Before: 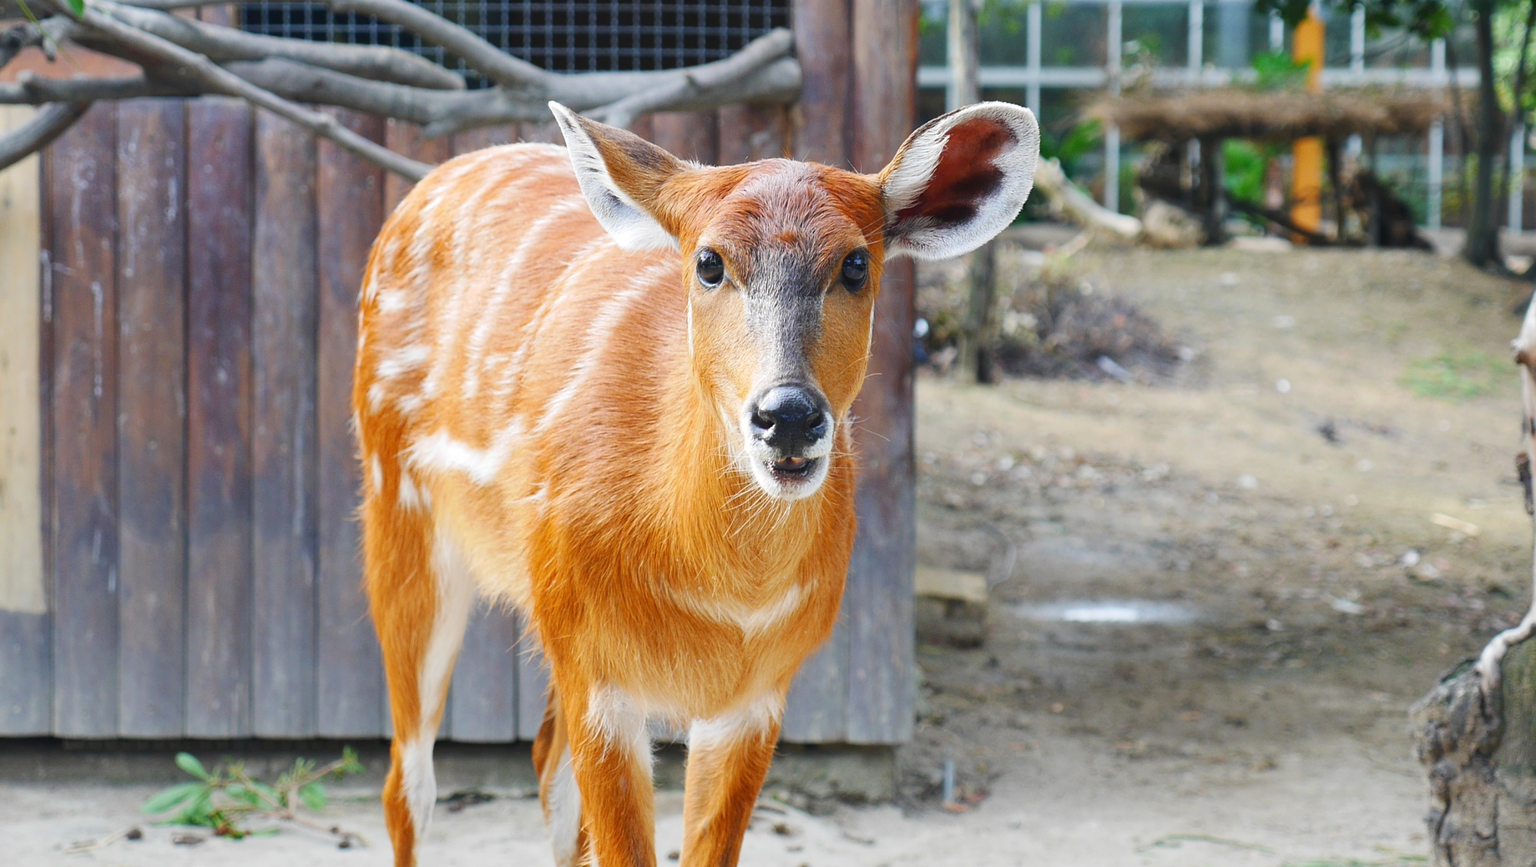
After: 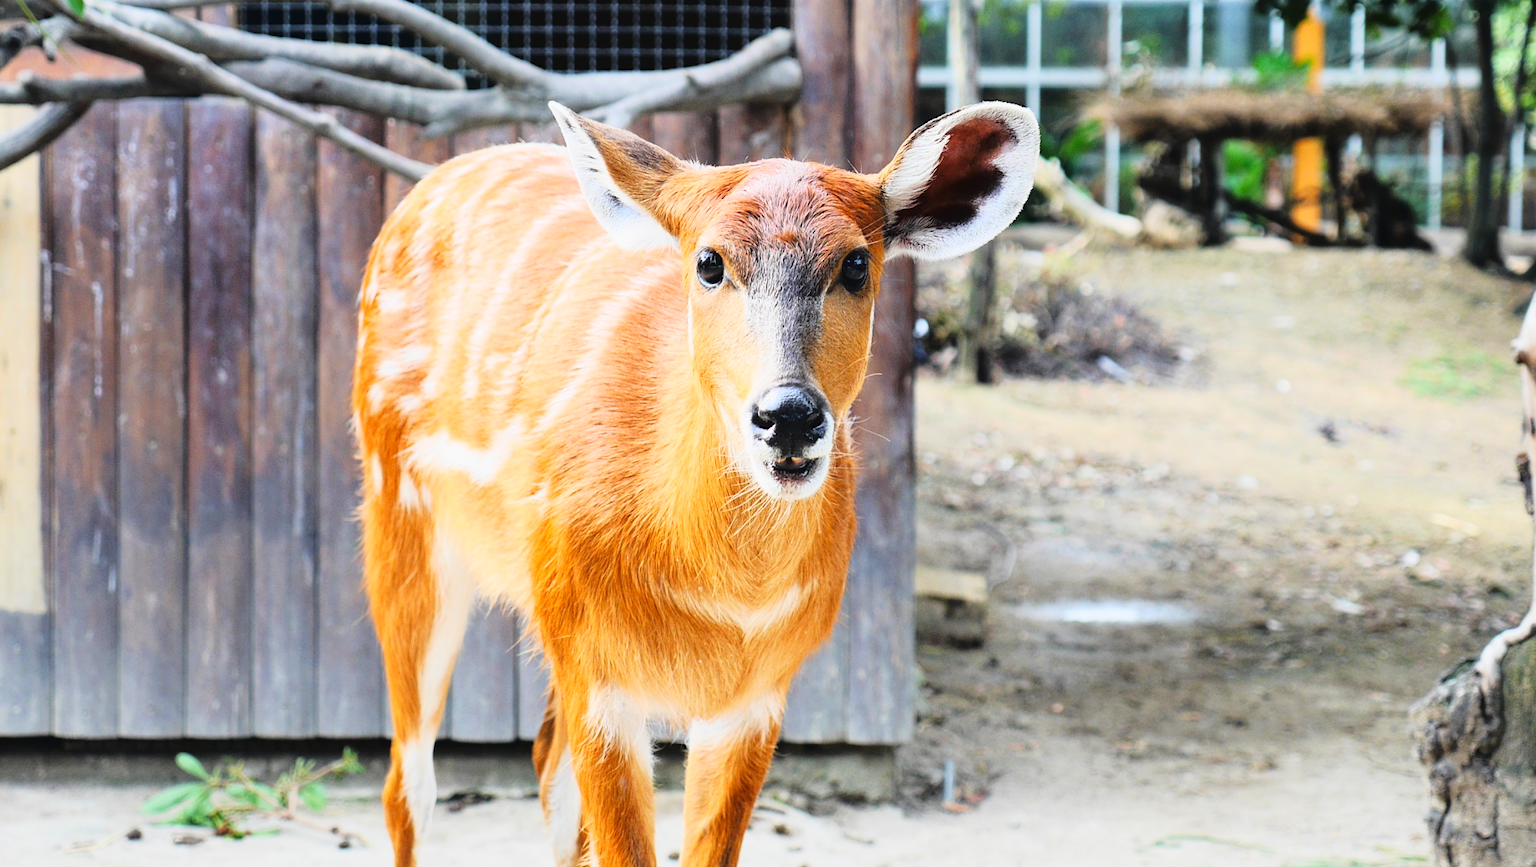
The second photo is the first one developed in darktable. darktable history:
tone curve: curves: ch0 [(0, 0.022) (0.177, 0.086) (0.392, 0.438) (0.704, 0.844) (0.858, 0.938) (1, 0.981)]; ch1 [(0, 0) (0.402, 0.36) (0.476, 0.456) (0.498, 0.497) (0.518, 0.521) (0.58, 0.598) (0.619, 0.65) (0.692, 0.737) (1, 1)]; ch2 [(0, 0) (0.415, 0.438) (0.483, 0.499) (0.503, 0.503) (0.526, 0.532) (0.563, 0.604) (0.626, 0.697) (0.699, 0.753) (0.997, 0.858)], color space Lab, linked channels
